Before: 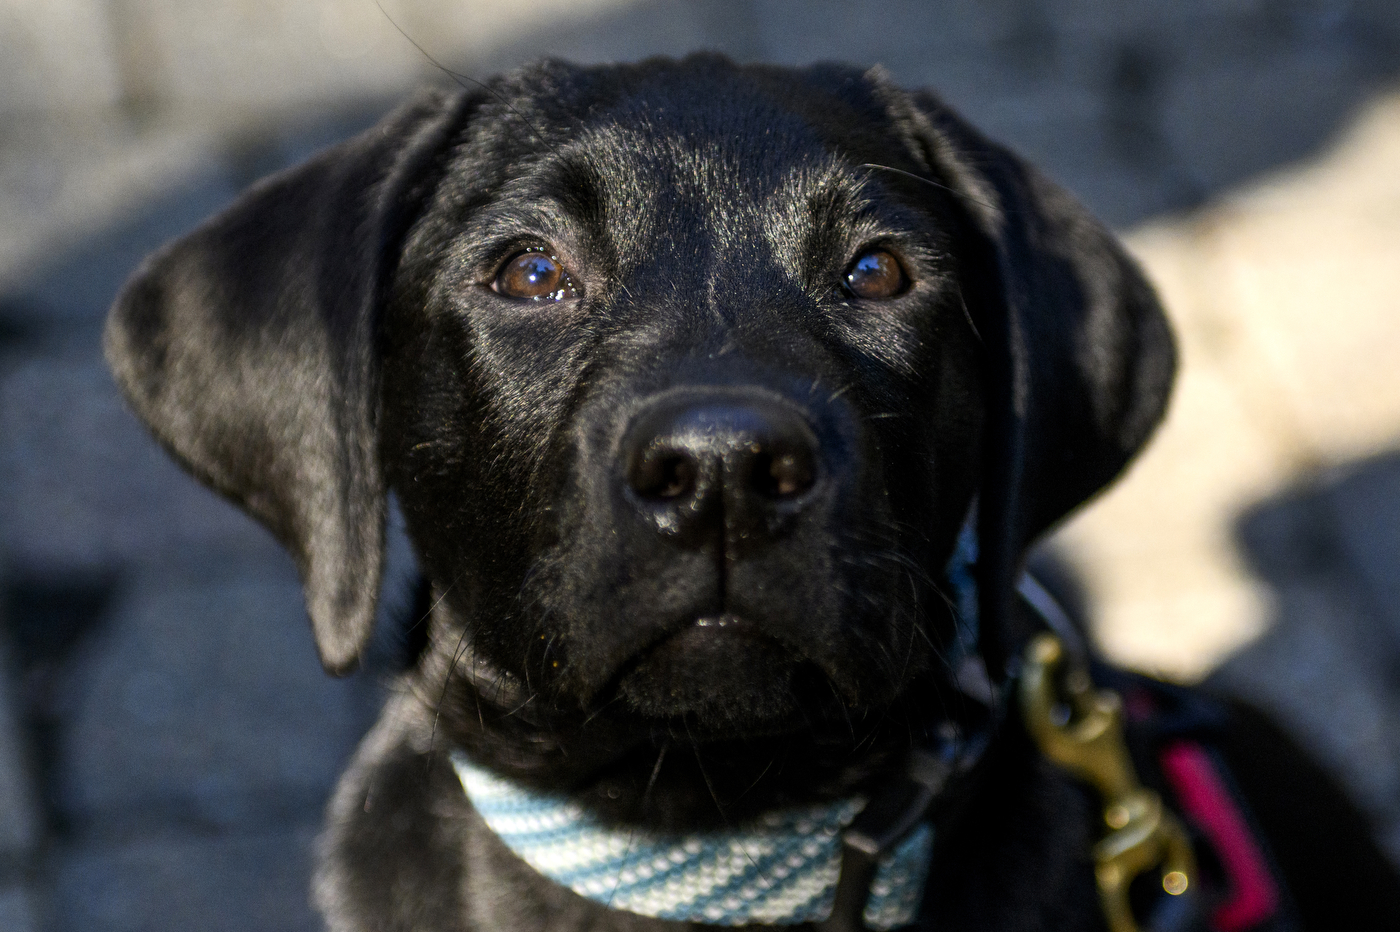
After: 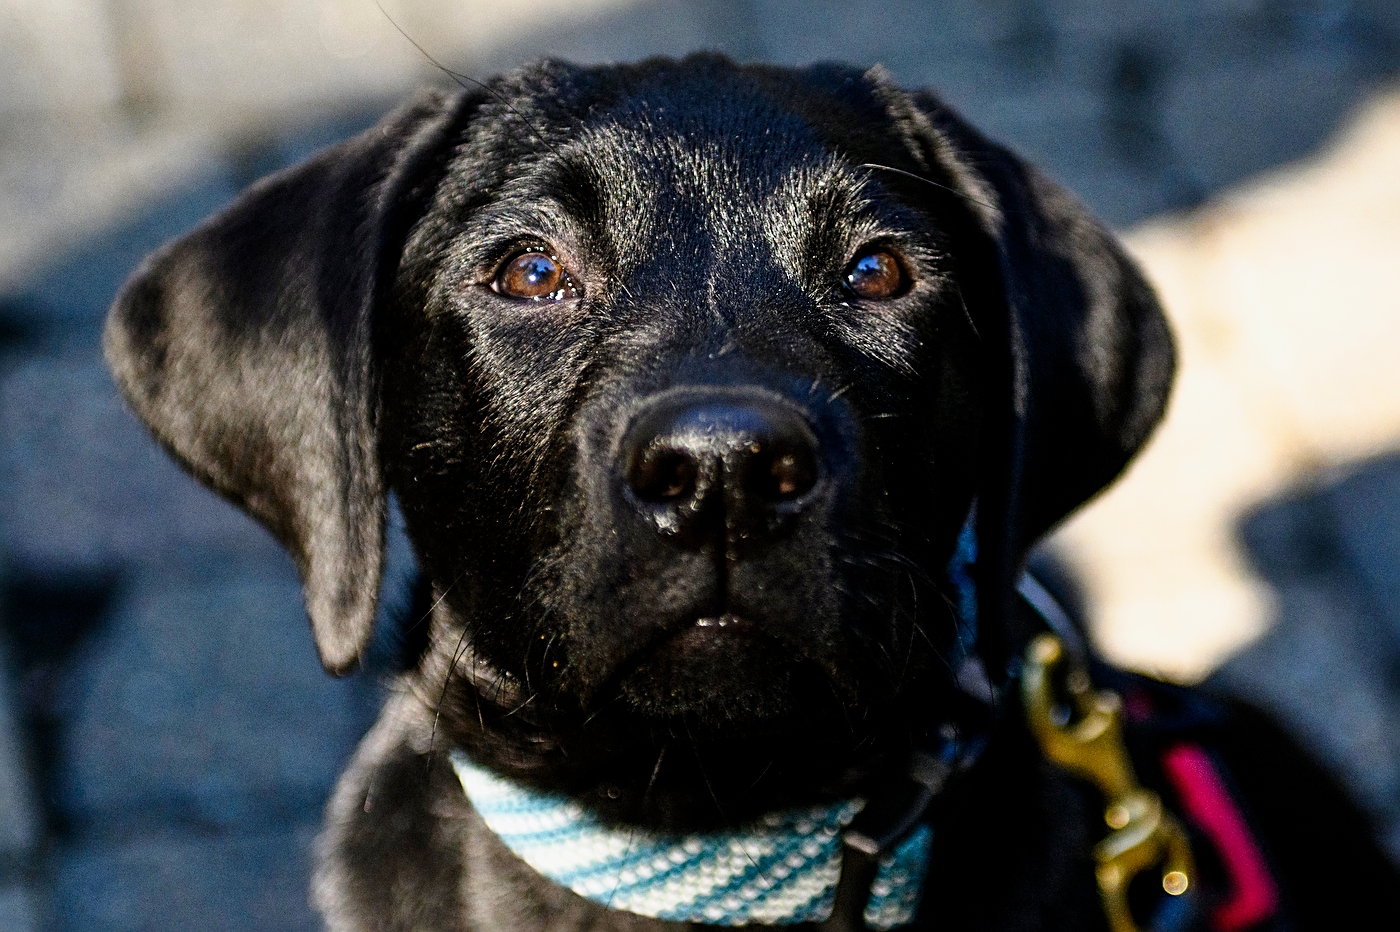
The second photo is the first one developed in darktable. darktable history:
sharpen: radius 2.533, amount 0.624
tone curve: curves: ch0 [(0, 0) (0.091, 0.077) (0.389, 0.458) (0.745, 0.82) (0.844, 0.908) (0.909, 0.942) (1, 0.973)]; ch1 [(0, 0) (0.437, 0.404) (0.5, 0.5) (0.529, 0.55) (0.58, 0.6) (0.616, 0.649) (1, 1)]; ch2 [(0, 0) (0.442, 0.415) (0.5, 0.5) (0.535, 0.557) (0.585, 0.62) (1, 1)], preserve colors none
